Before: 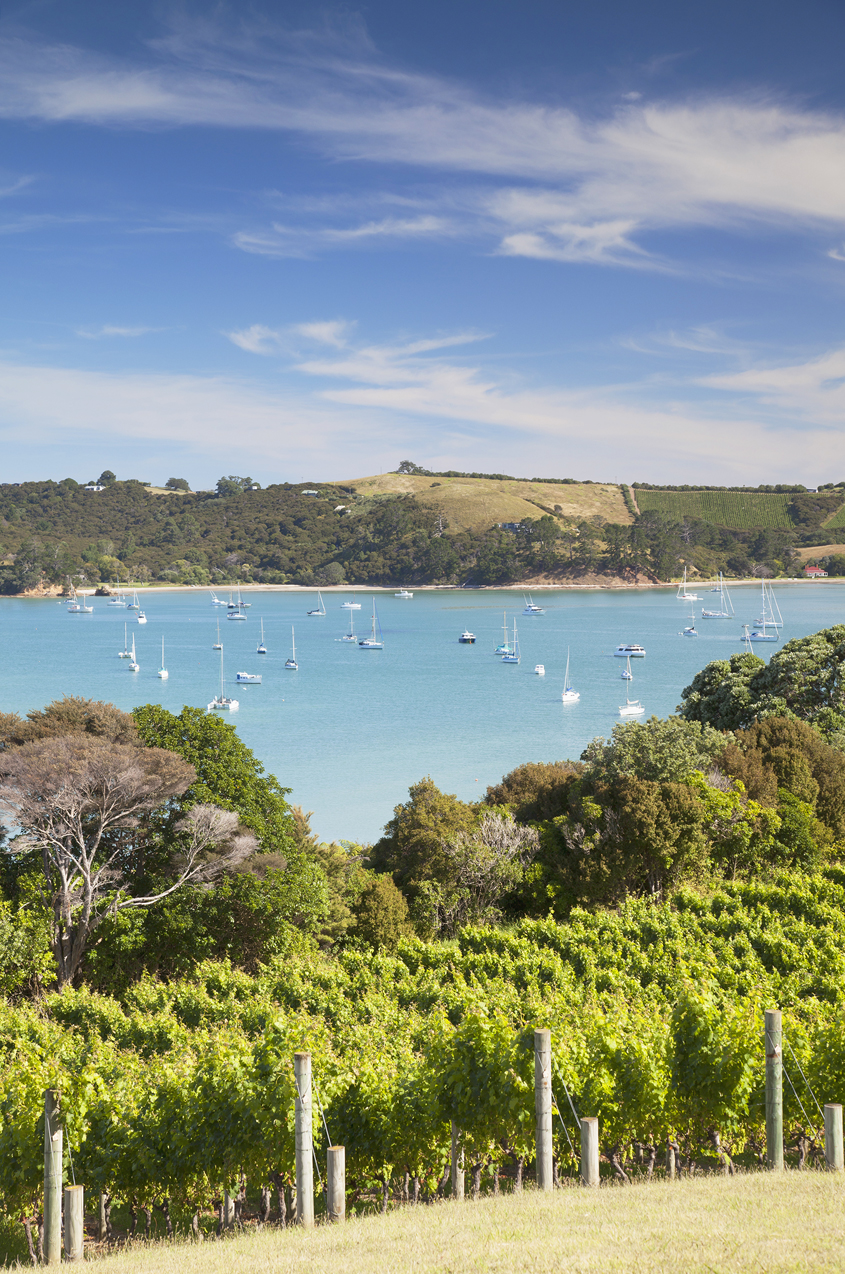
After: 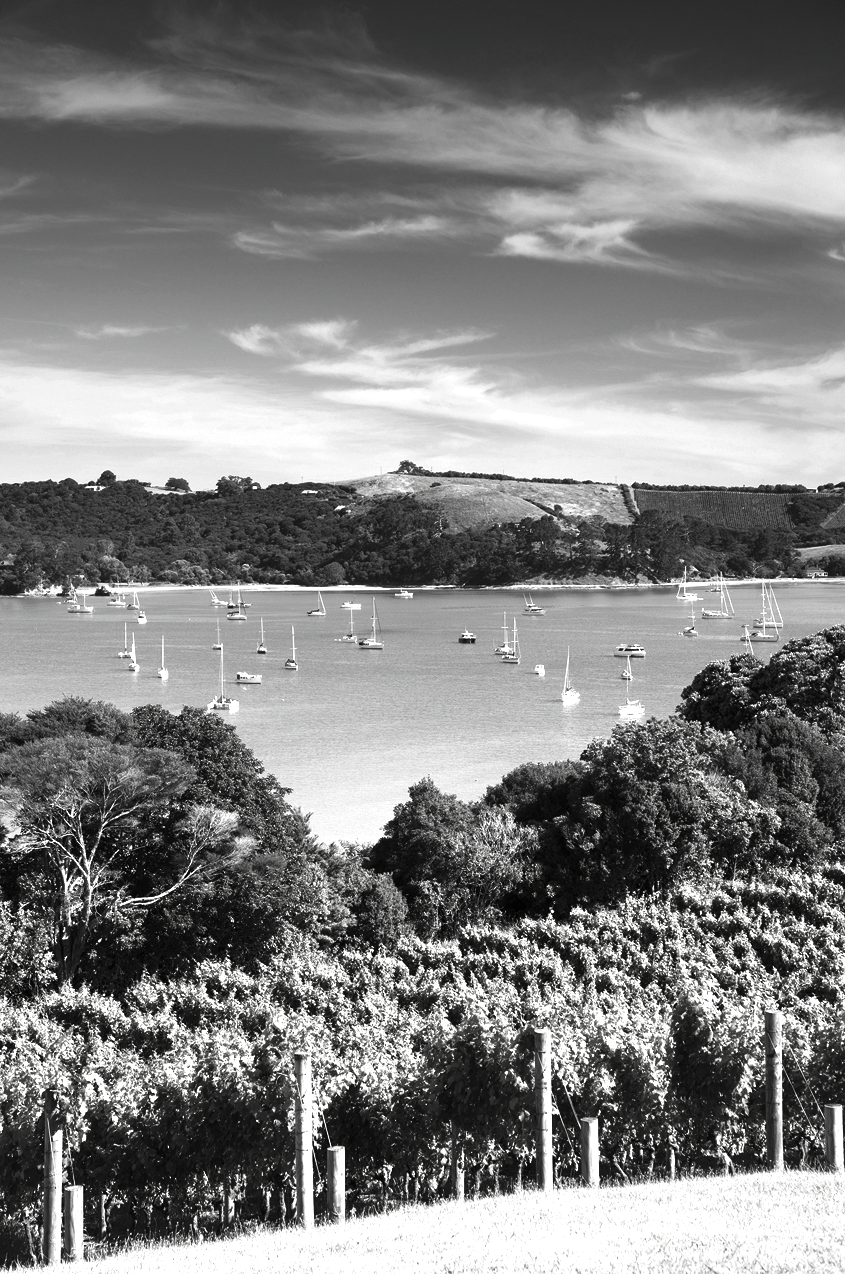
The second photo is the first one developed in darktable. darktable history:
contrast brightness saturation: contrast -0.029, brightness -0.585, saturation -0.993
exposure: black level correction 0, exposure 0.692 EV, compensate highlight preservation false
